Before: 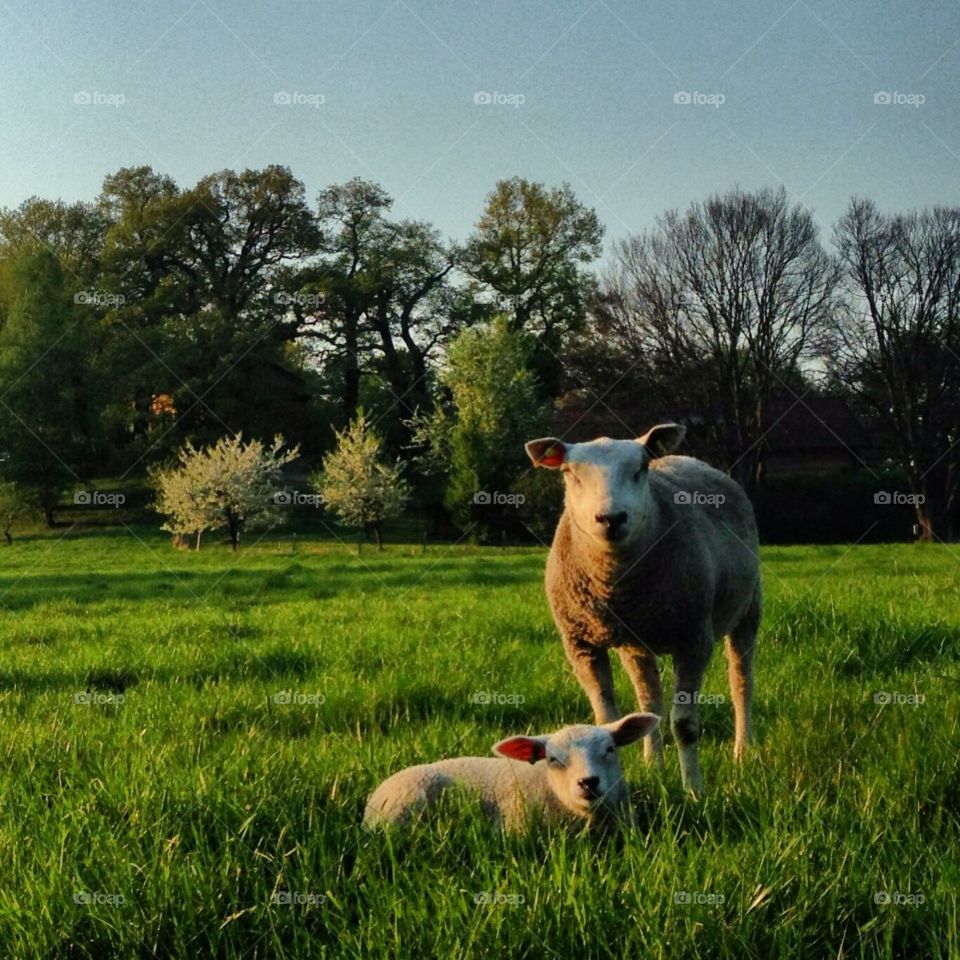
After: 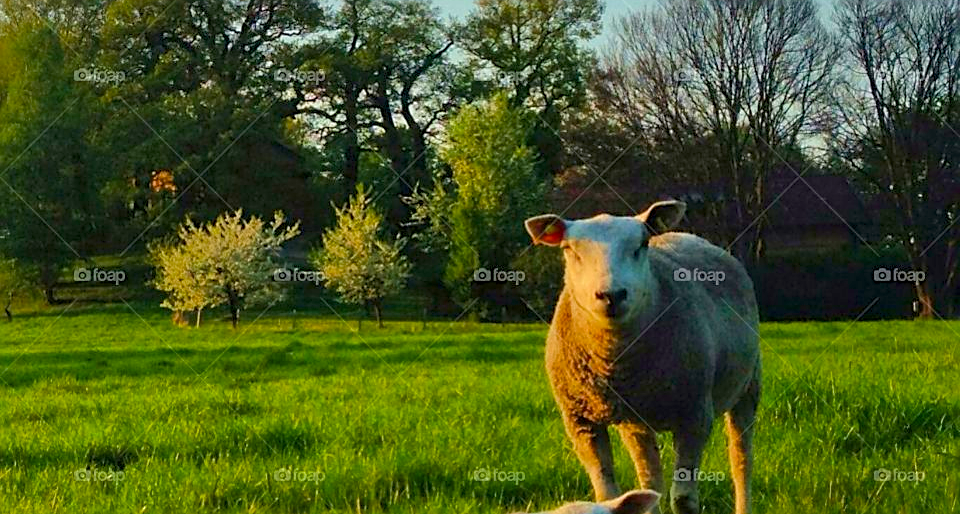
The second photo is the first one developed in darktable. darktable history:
crop and rotate: top 23.257%, bottom 23.121%
sharpen: on, module defaults
velvia: on, module defaults
tone equalizer: smoothing diameter 24.88%, edges refinement/feathering 8.04, preserve details guided filter
color balance rgb: perceptual saturation grading › global saturation 29.628%, perceptual brilliance grading › global brilliance 11.99%, contrast -20.413%
